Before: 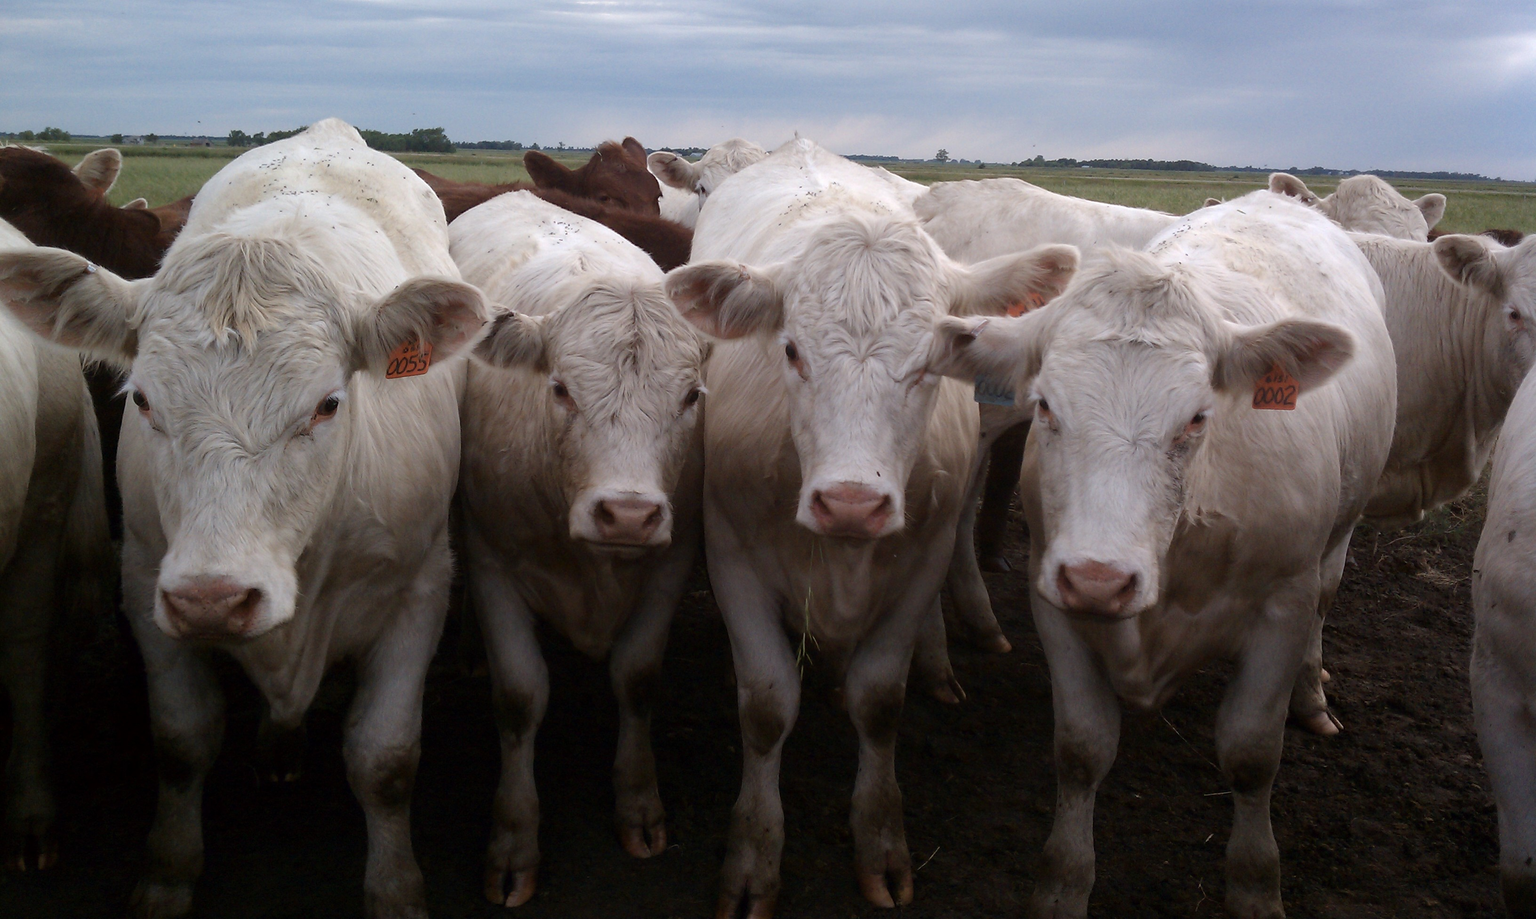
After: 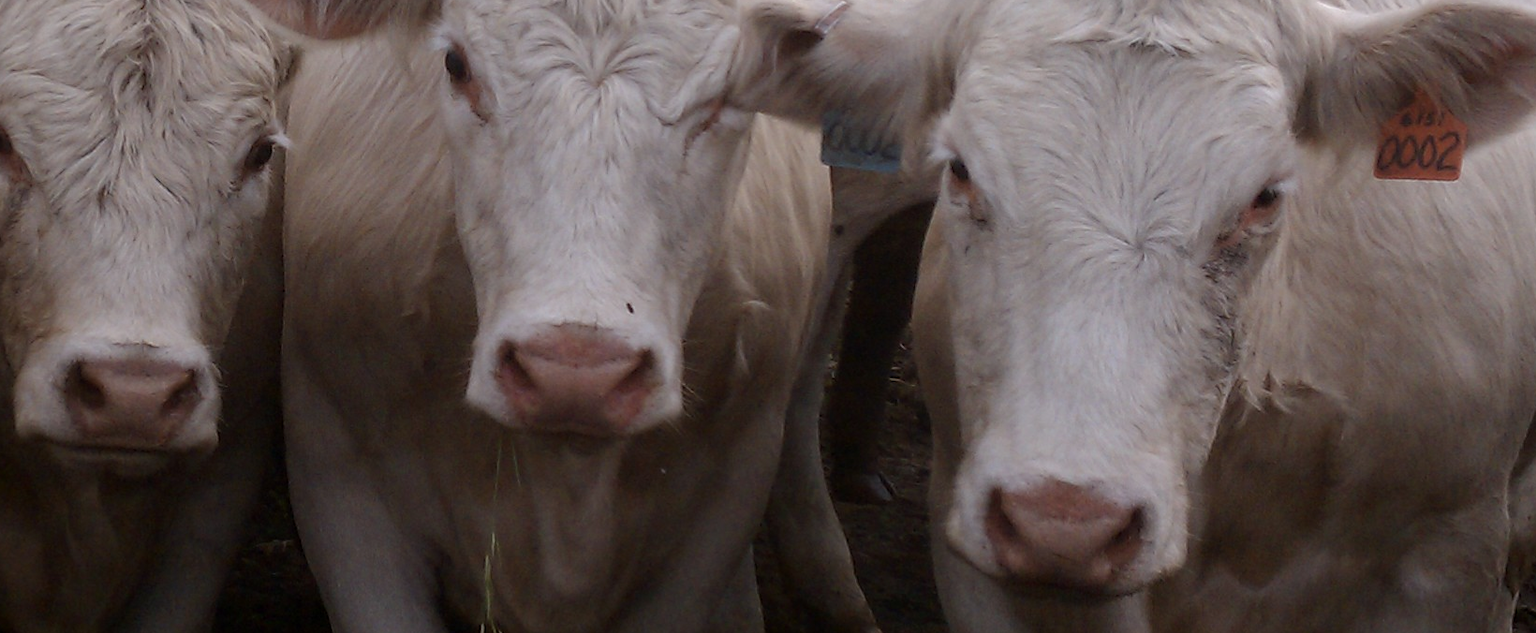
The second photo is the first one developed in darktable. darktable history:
crop: left 36.607%, top 34.735%, right 13.146%, bottom 30.611%
shadows and highlights: shadows -20, white point adjustment -2, highlights -35
local contrast: detail 110%
color zones: curves: ch0 [(0.068, 0.464) (0.25, 0.5) (0.48, 0.508) (0.75, 0.536) (0.886, 0.476) (0.967, 0.456)]; ch1 [(0.066, 0.456) (0.25, 0.5) (0.616, 0.508) (0.746, 0.56) (0.934, 0.444)]
